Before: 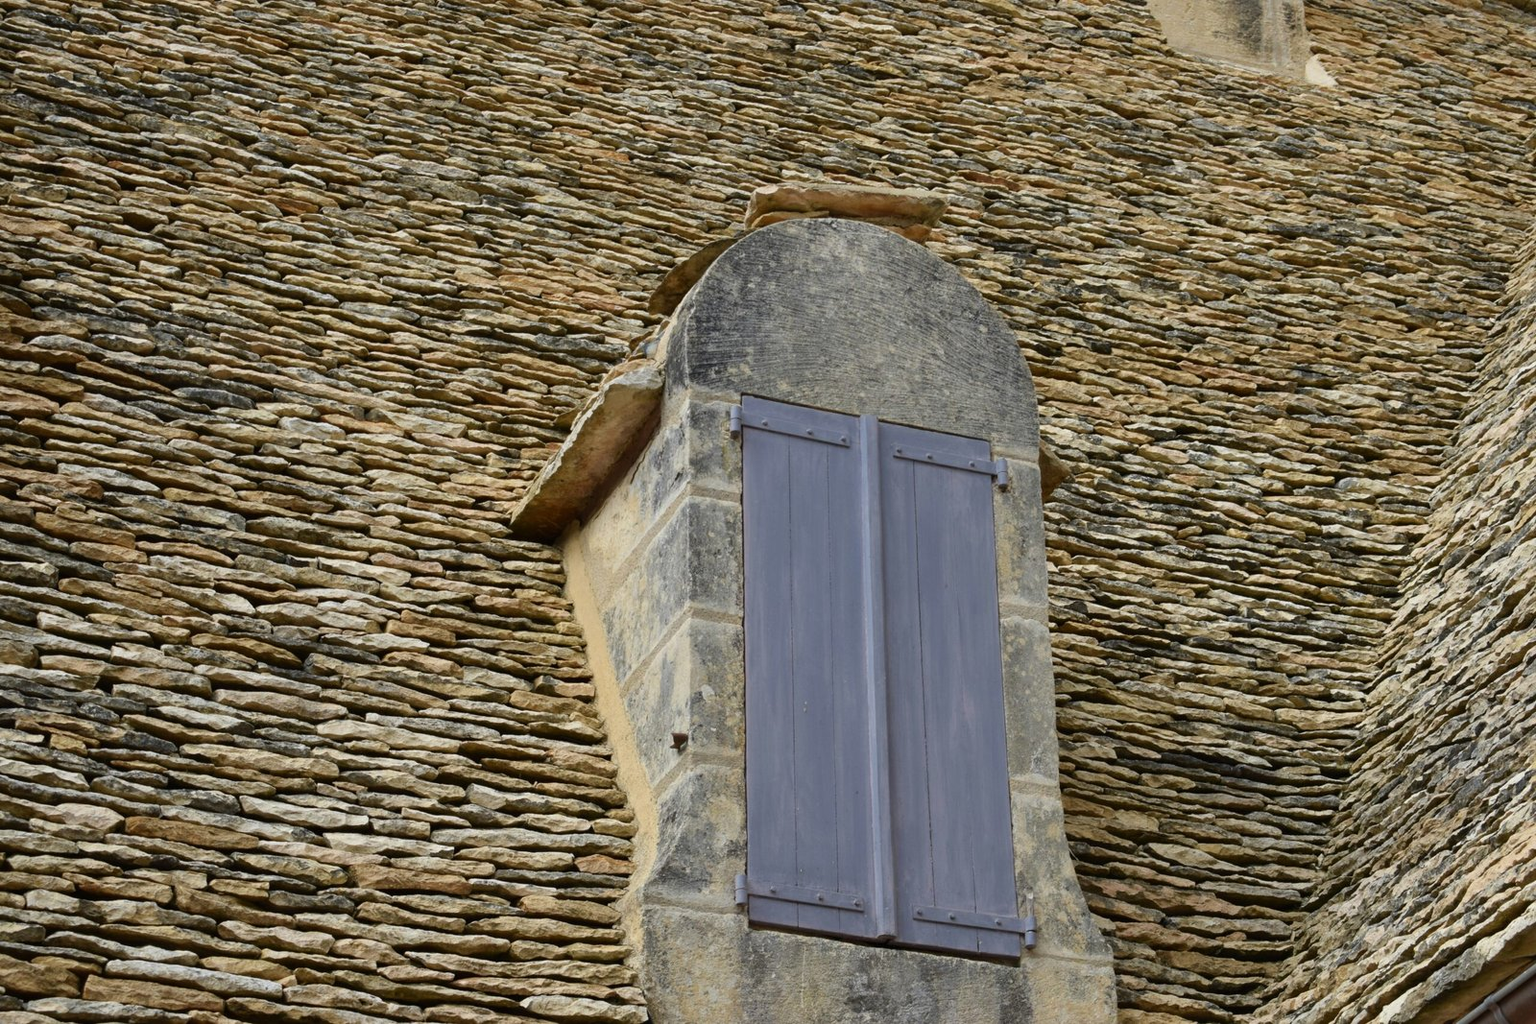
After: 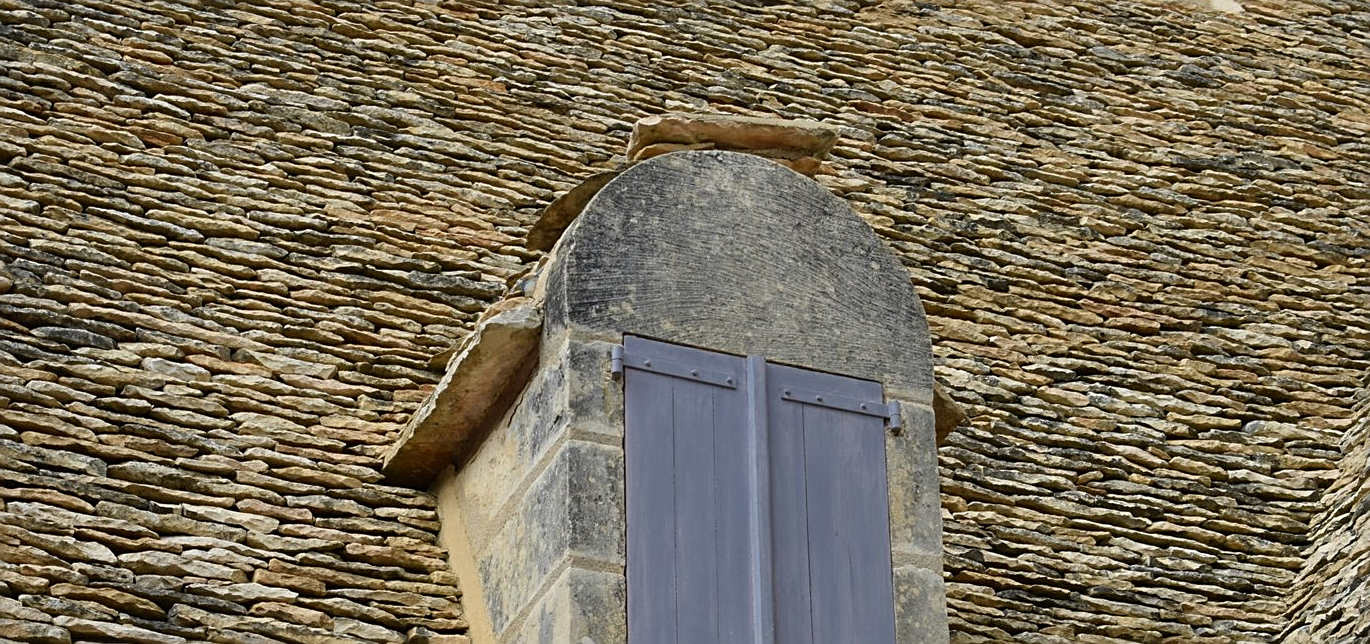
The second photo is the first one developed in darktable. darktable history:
crop and rotate: left 9.345%, top 7.22%, right 4.982%, bottom 32.331%
sharpen: on, module defaults
